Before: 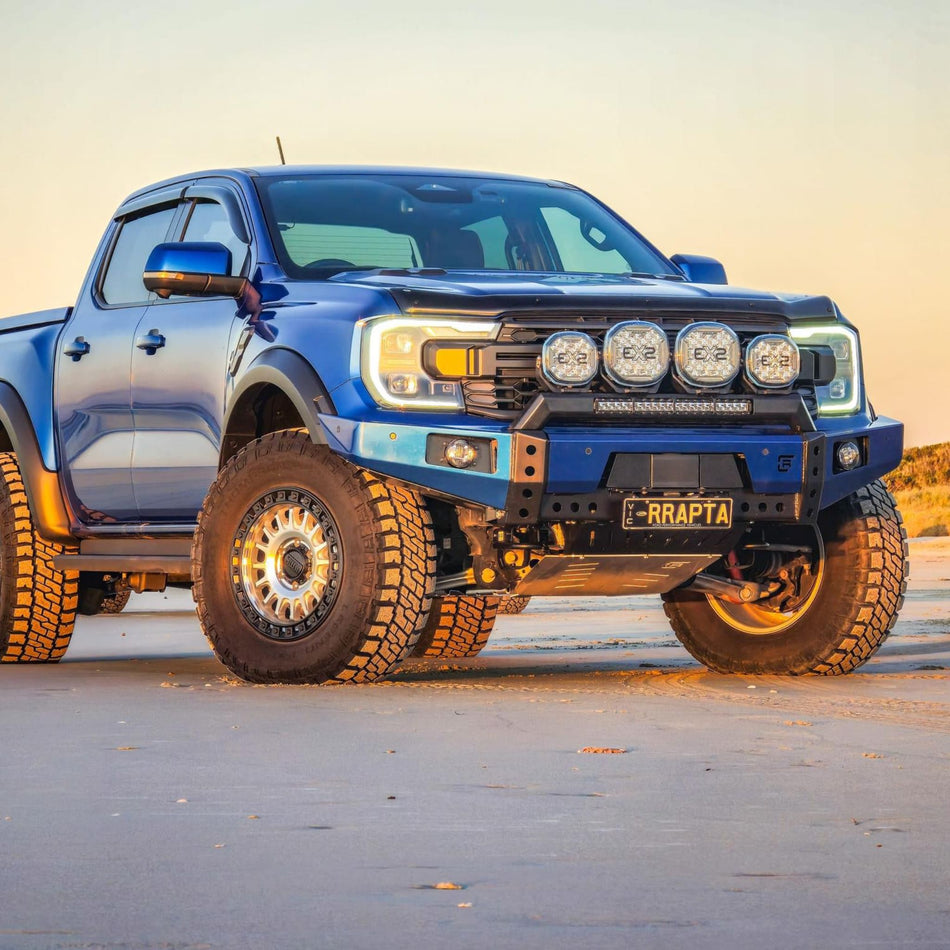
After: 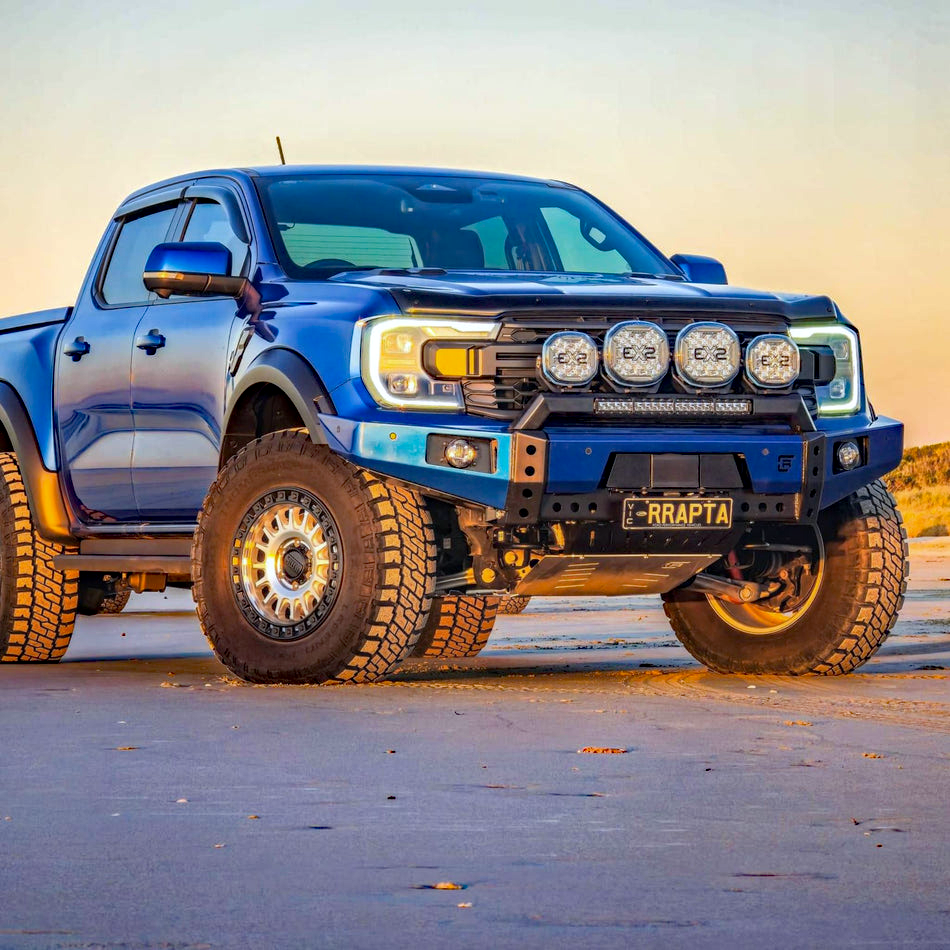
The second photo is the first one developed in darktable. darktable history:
haze removal: strength 0.53, distance 0.925, compatibility mode true, adaptive false
white balance: red 0.98, blue 1.034
